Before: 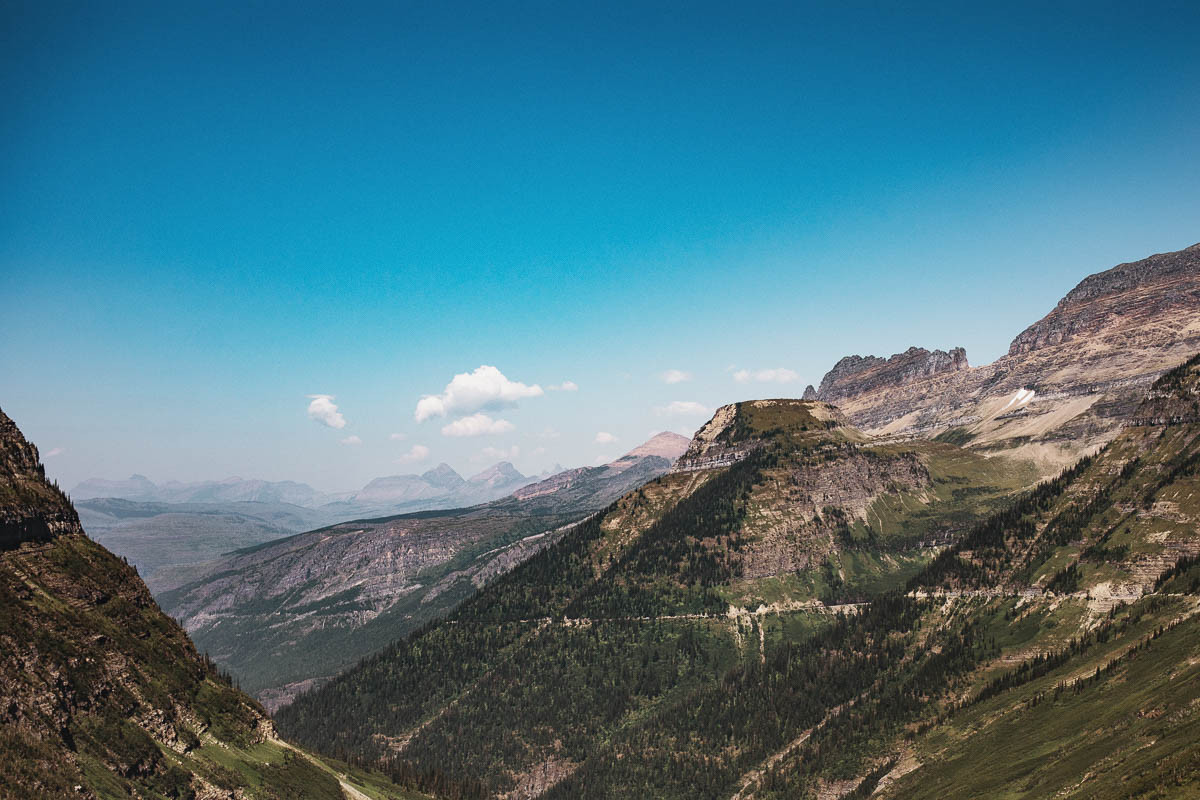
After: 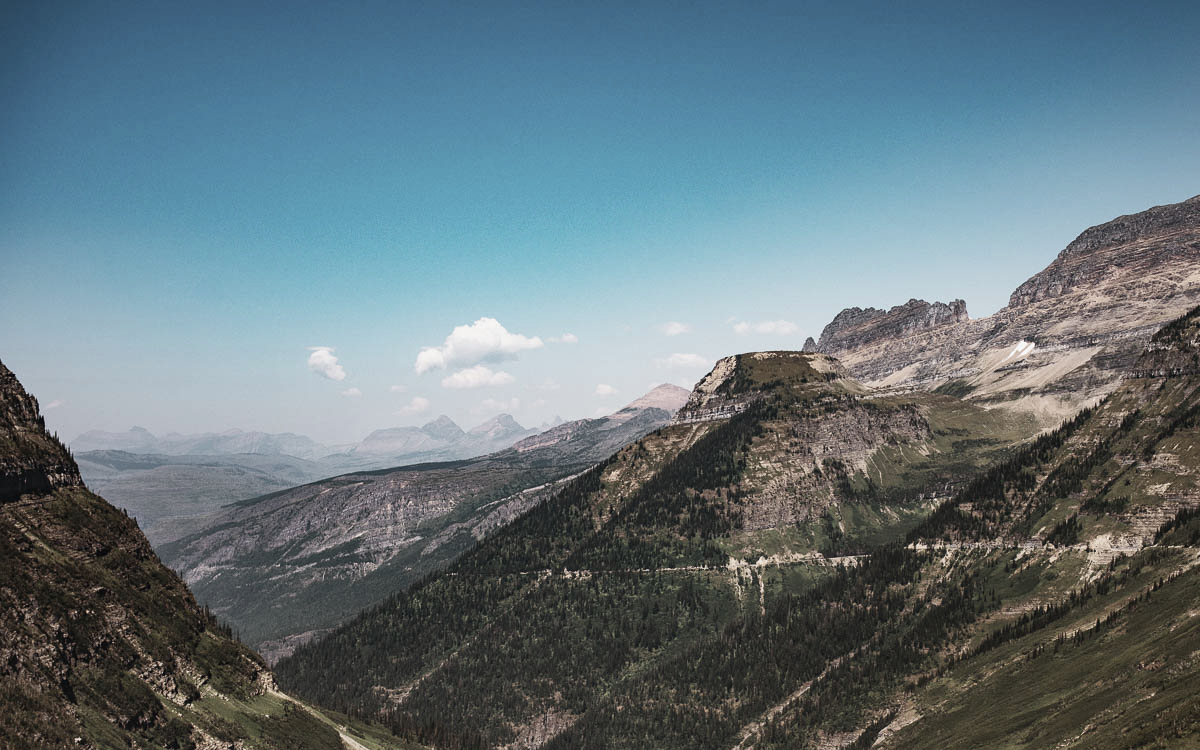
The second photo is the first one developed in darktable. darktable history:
contrast brightness saturation: contrast 0.1, saturation -0.36
exposure: compensate highlight preservation false
crop and rotate: top 6.25%
